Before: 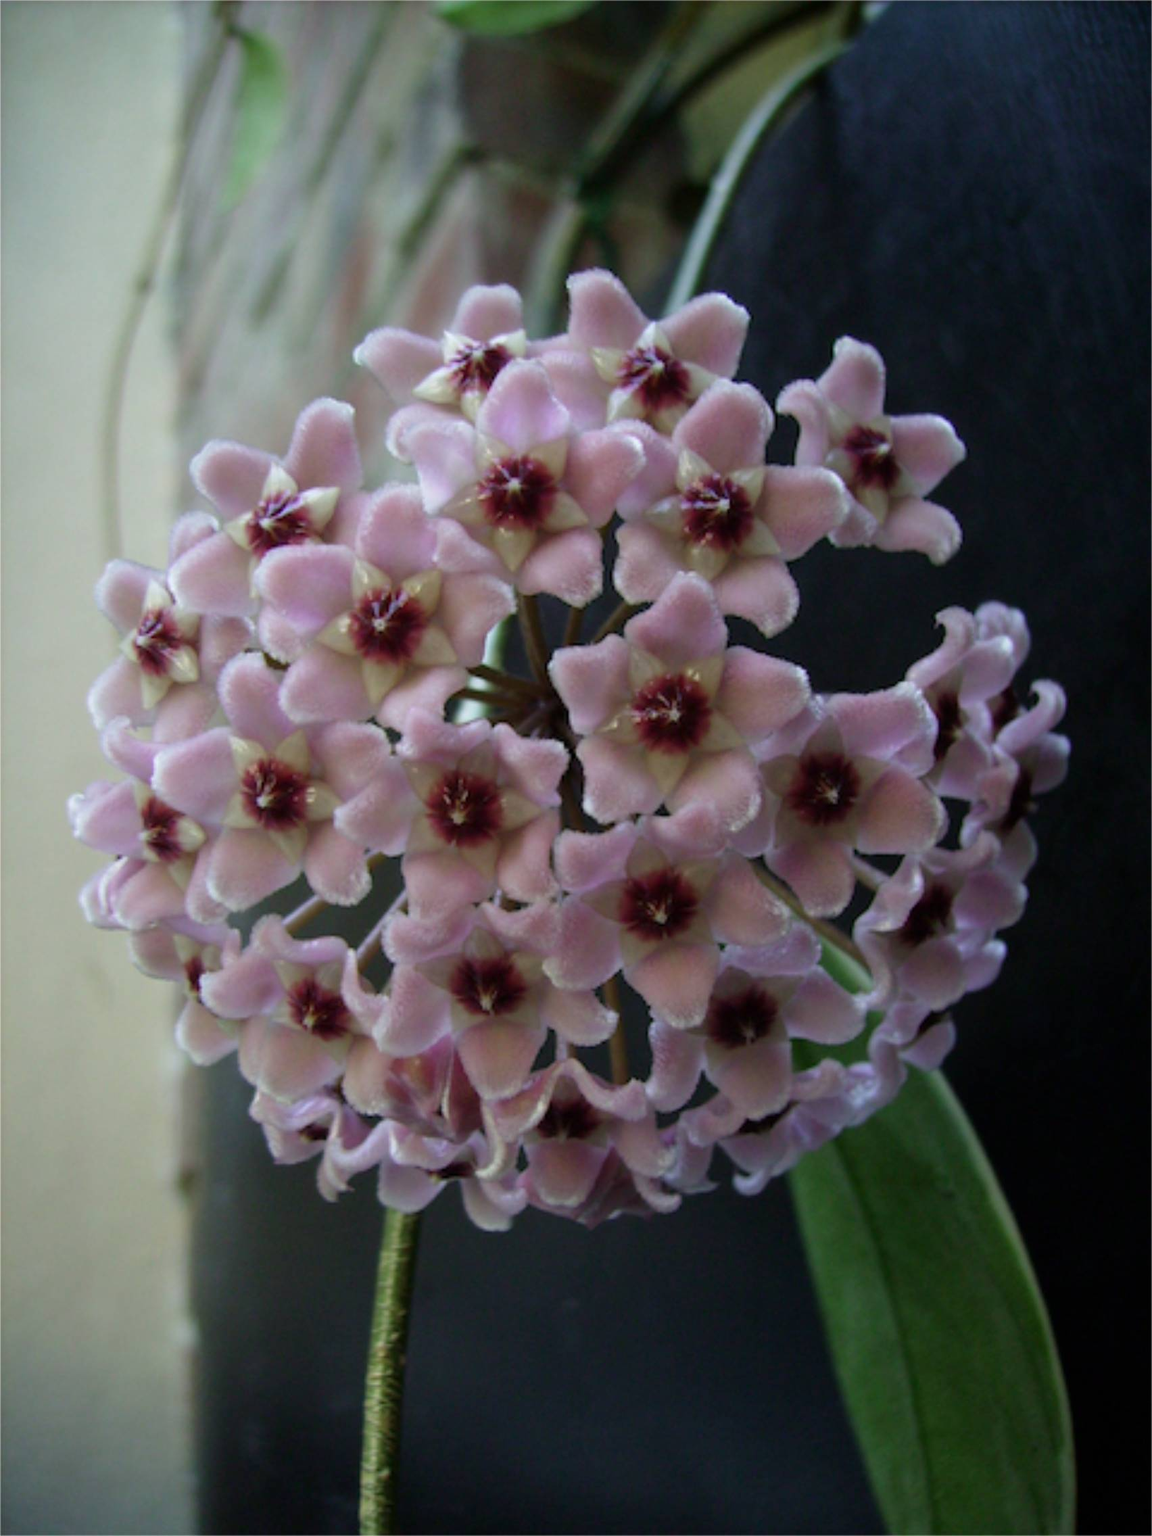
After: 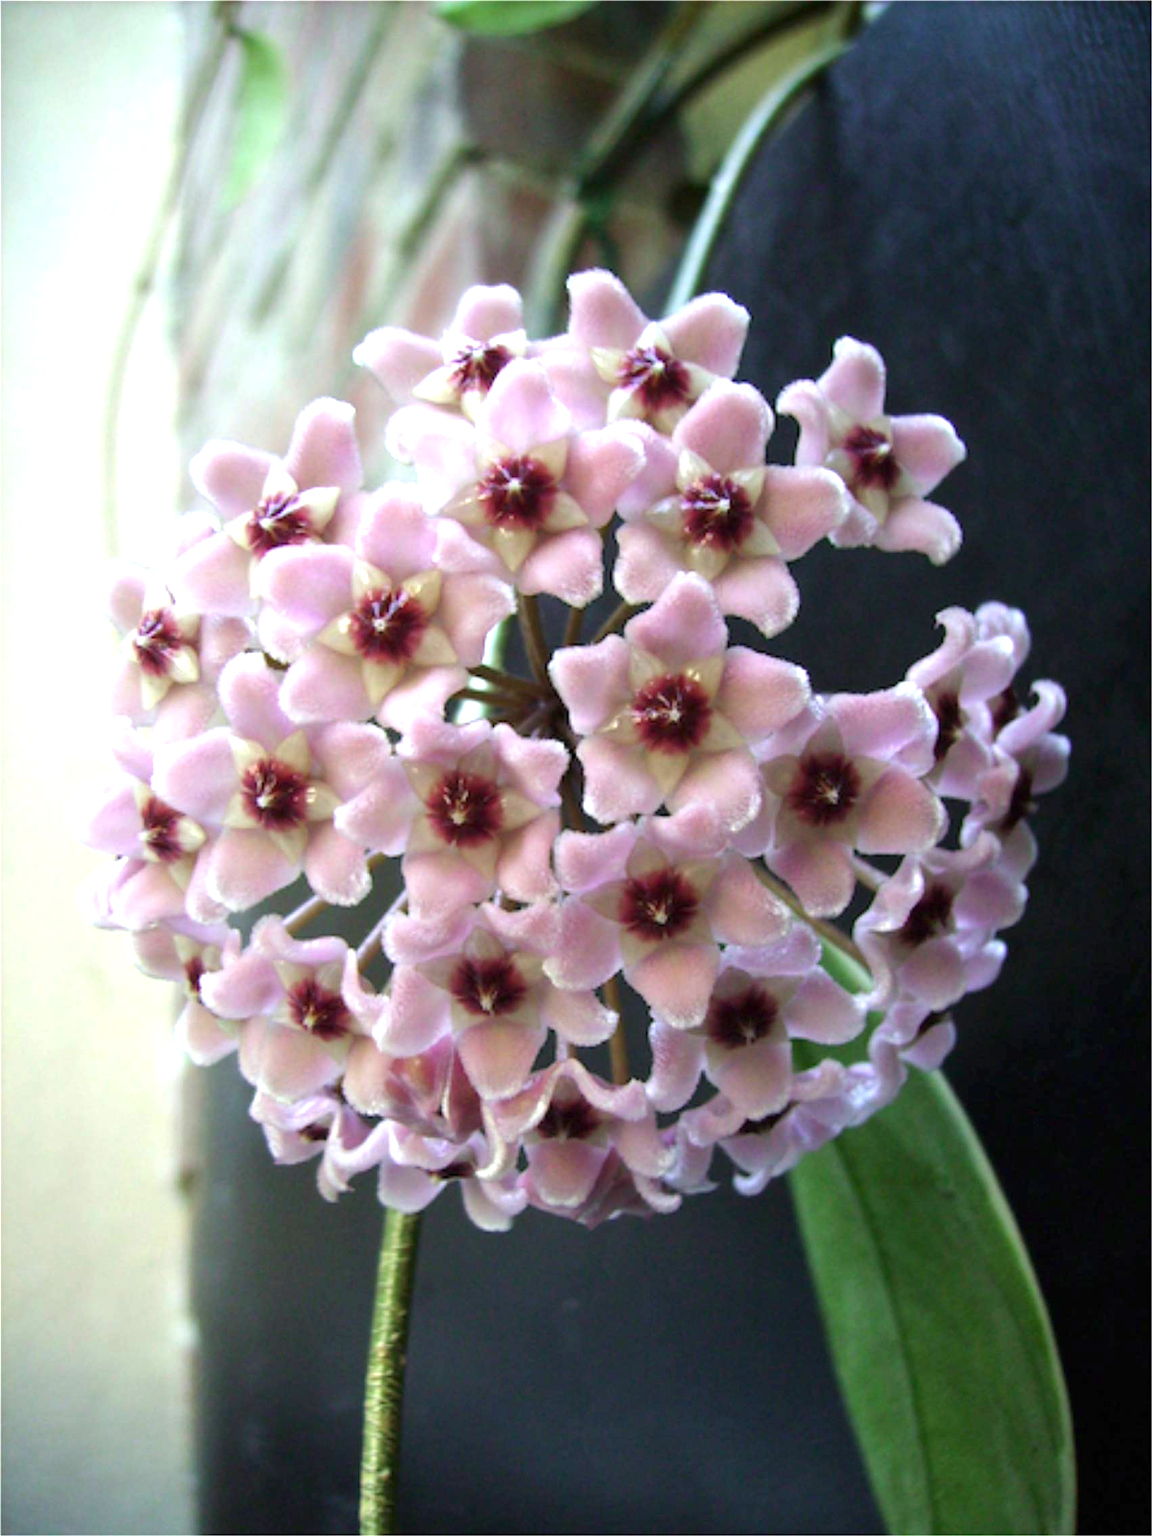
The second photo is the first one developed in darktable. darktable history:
exposure: exposure 0.609 EV, compensate exposure bias true, compensate highlight preservation false
